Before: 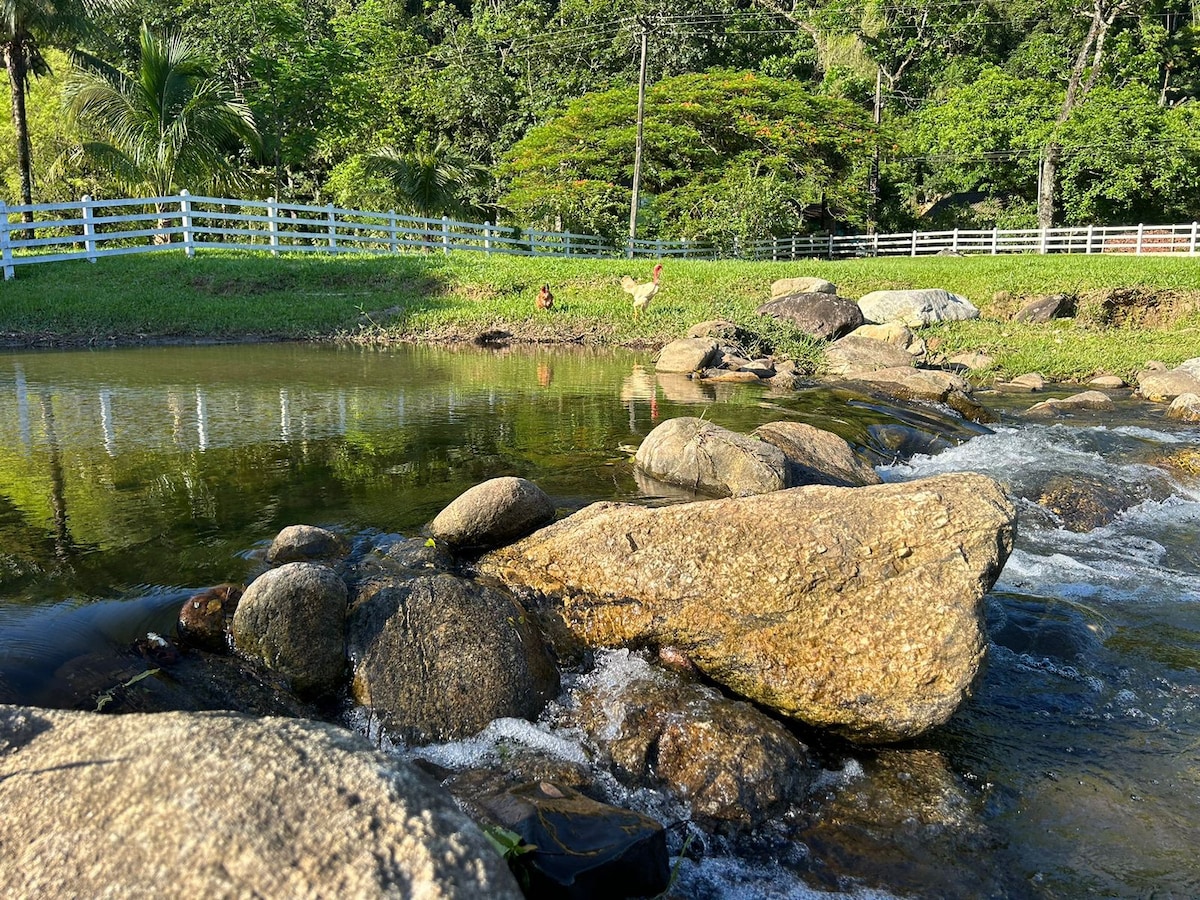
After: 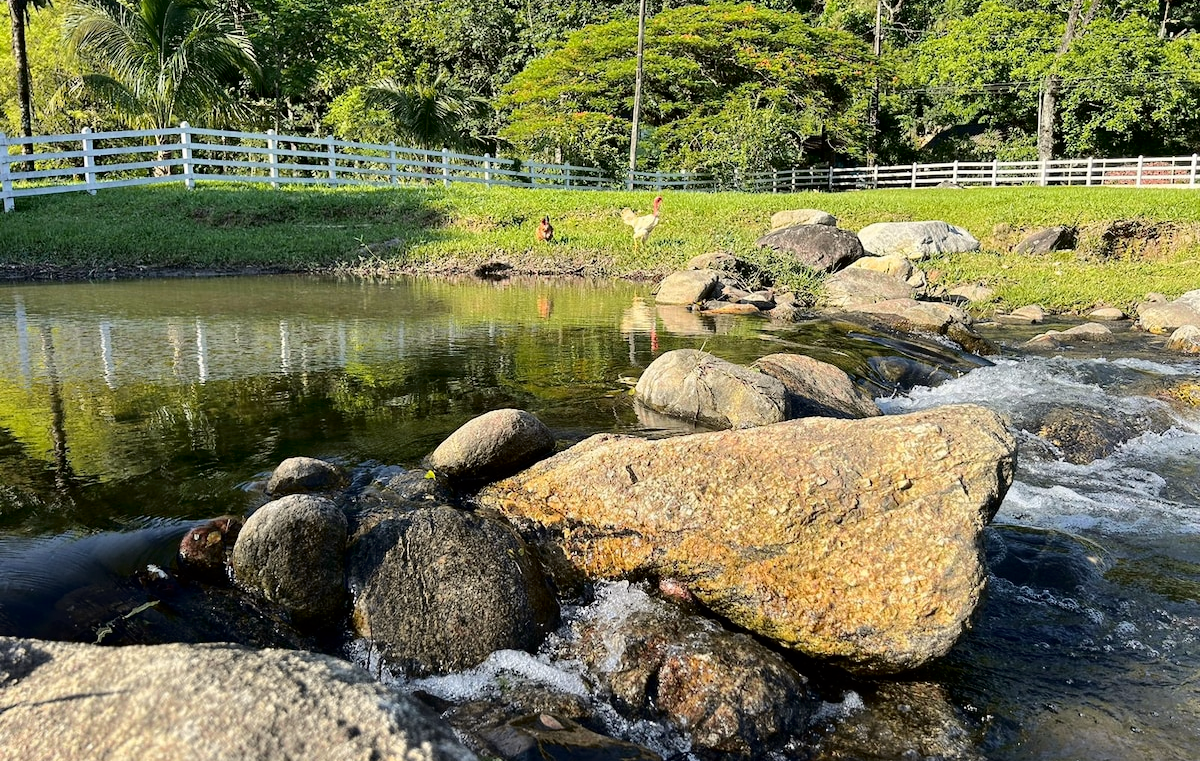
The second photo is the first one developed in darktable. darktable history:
tone curve: curves: ch0 [(0.003, 0) (0.066, 0.017) (0.163, 0.09) (0.264, 0.238) (0.395, 0.421) (0.517, 0.575) (0.633, 0.687) (0.791, 0.814) (1, 1)]; ch1 [(0, 0) (0.149, 0.17) (0.327, 0.339) (0.39, 0.403) (0.456, 0.463) (0.501, 0.502) (0.512, 0.507) (0.53, 0.533) (0.575, 0.592) (0.671, 0.655) (0.729, 0.679) (1, 1)]; ch2 [(0, 0) (0.337, 0.382) (0.464, 0.47) (0.501, 0.502) (0.527, 0.532) (0.563, 0.555) (0.615, 0.61) (0.663, 0.68) (1, 1)], color space Lab, independent channels, preserve colors none
crop: top 7.582%, bottom 7.772%
